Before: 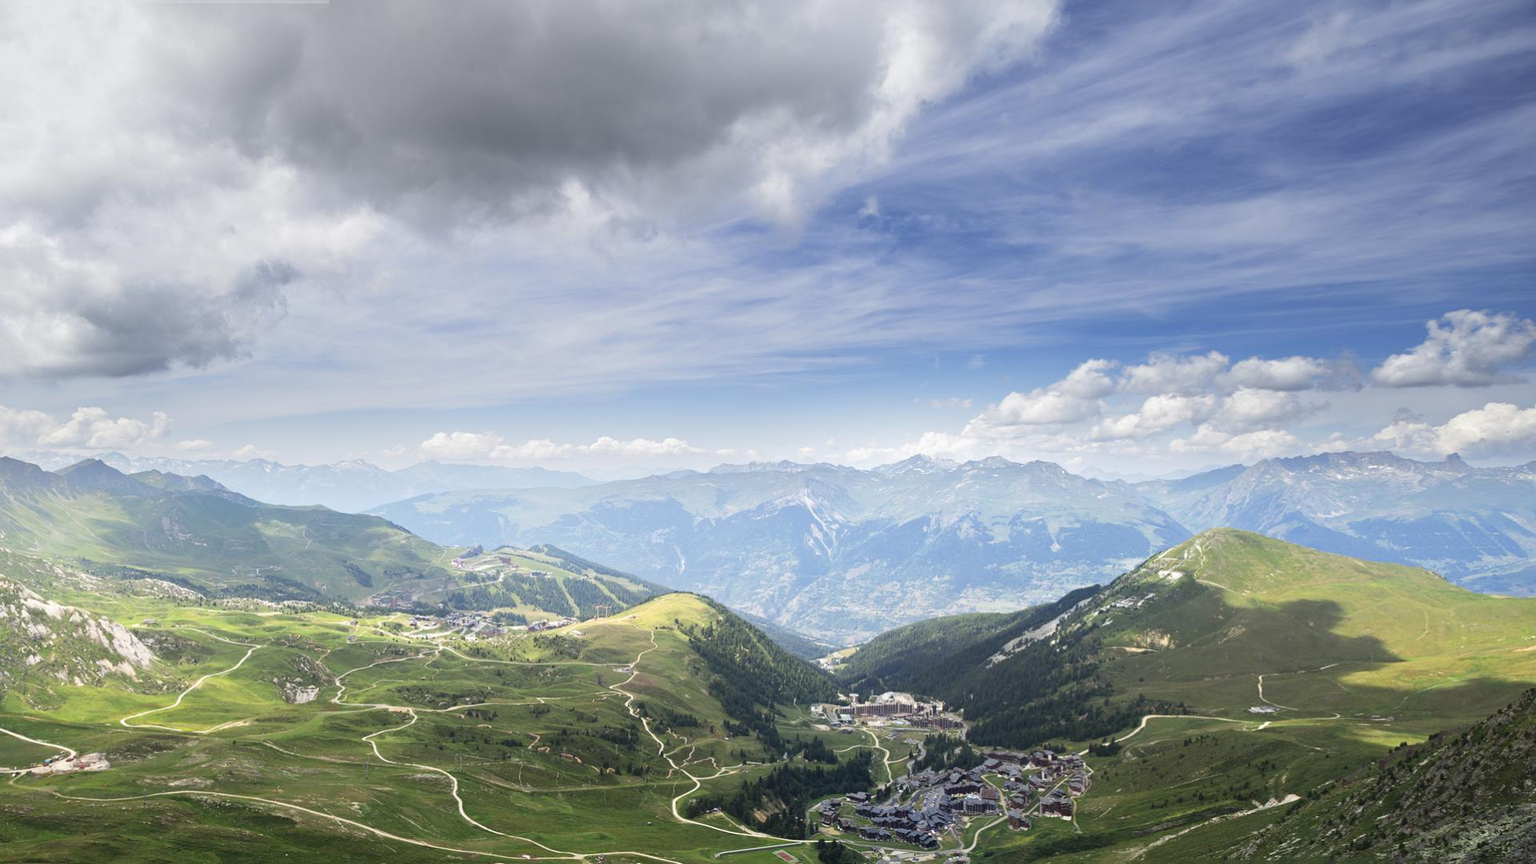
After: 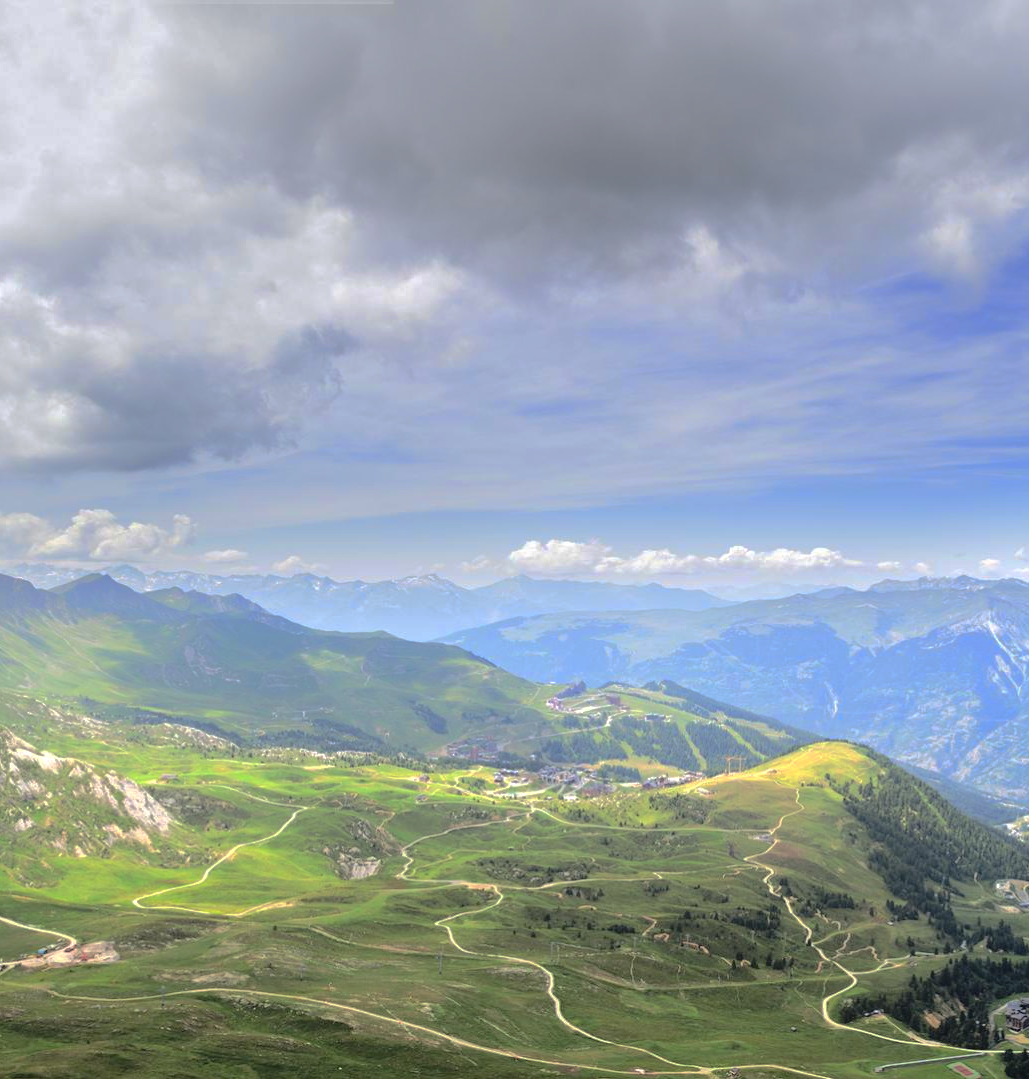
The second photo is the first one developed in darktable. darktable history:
base curve: curves: ch0 [(0, 0) (0.841, 0.609) (1, 1)], preserve colors none
tone equalizer: -7 EV 0.148 EV, -6 EV 0.615 EV, -5 EV 1.14 EV, -4 EV 1.35 EV, -3 EV 1.15 EV, -2 EV 0.6 EV, -1 EV 0.164 EV, edges refinement/feathering 500, mask exposure compensation -1.57 EV, preserve details no
crop: left 0.963%, right 45.441%, bottom 0.08%
